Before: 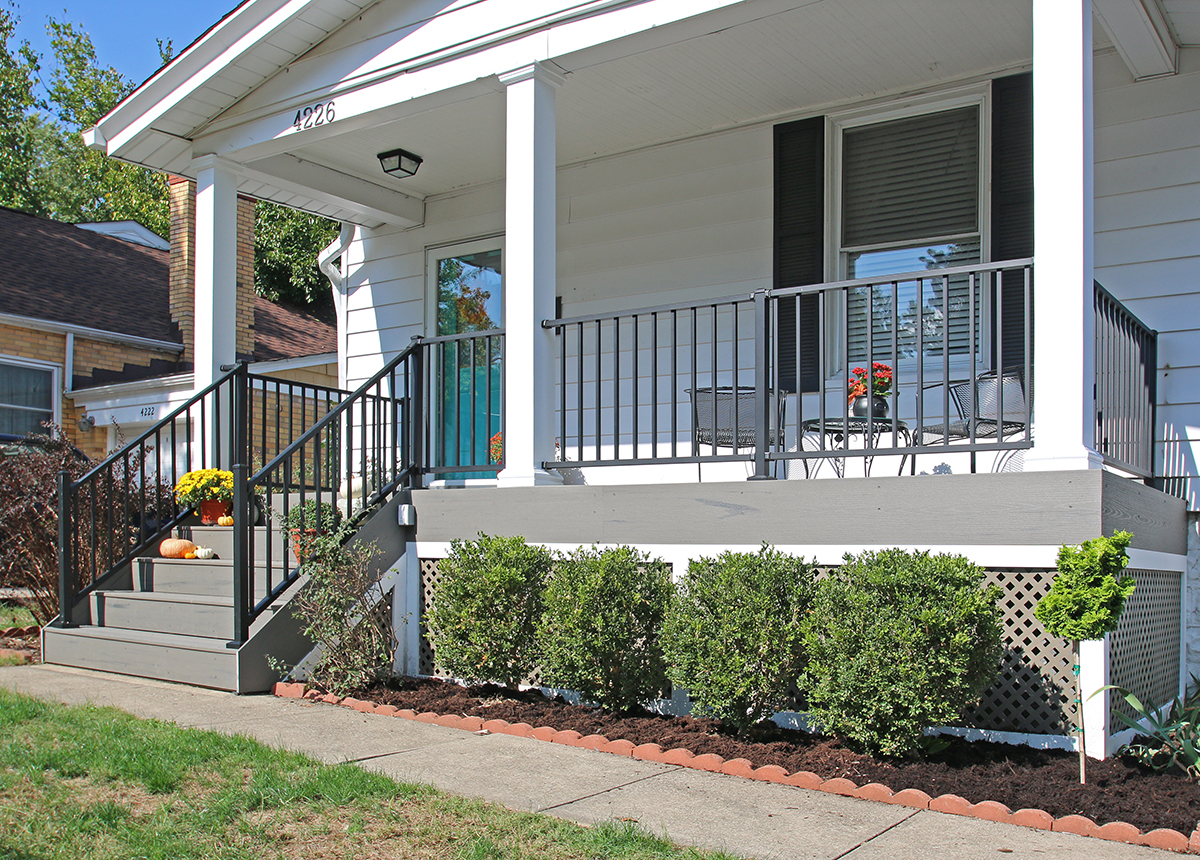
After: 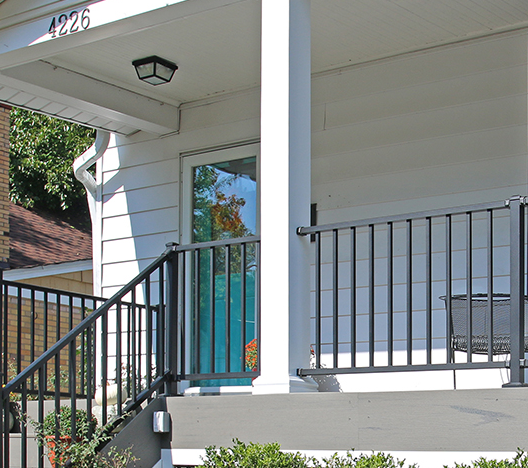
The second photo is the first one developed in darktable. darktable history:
crop: left 20.447%, top 10.88%, right 35.47%, bottom 34.688%
